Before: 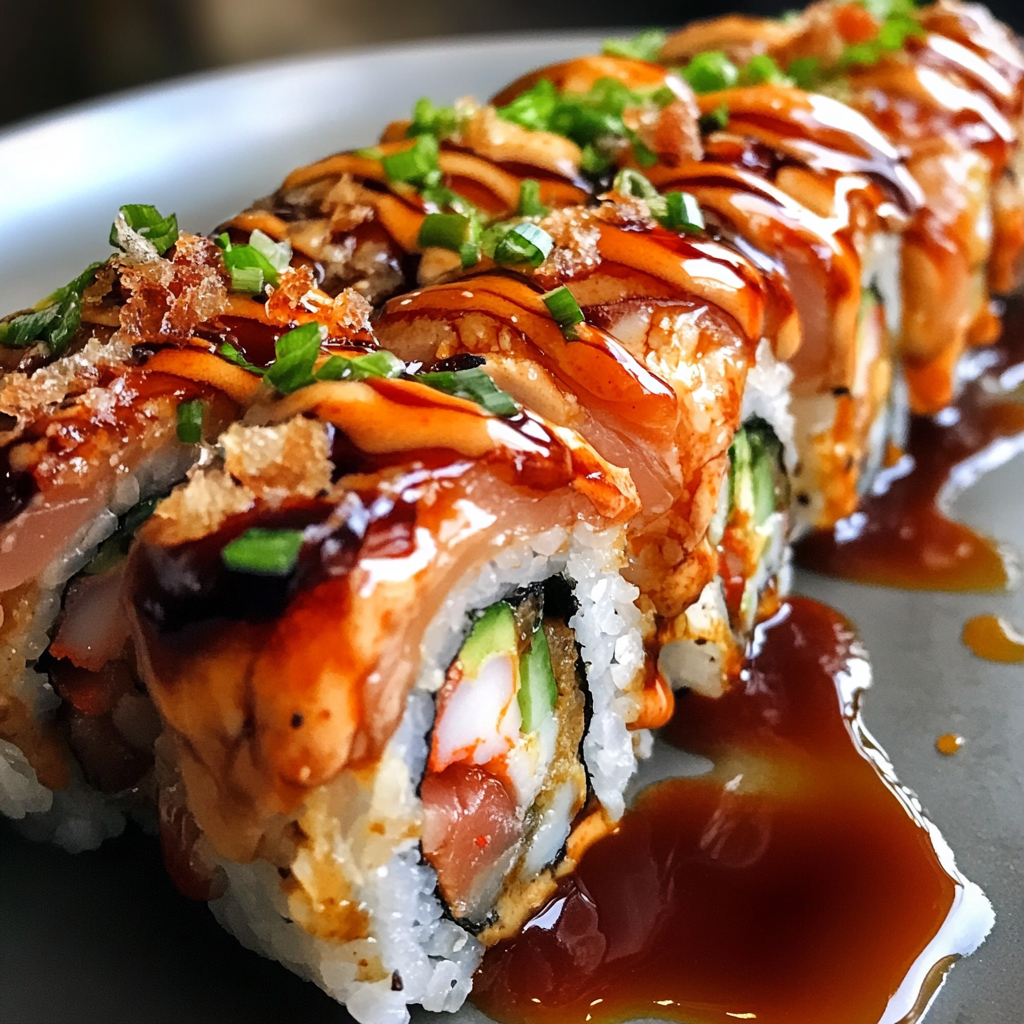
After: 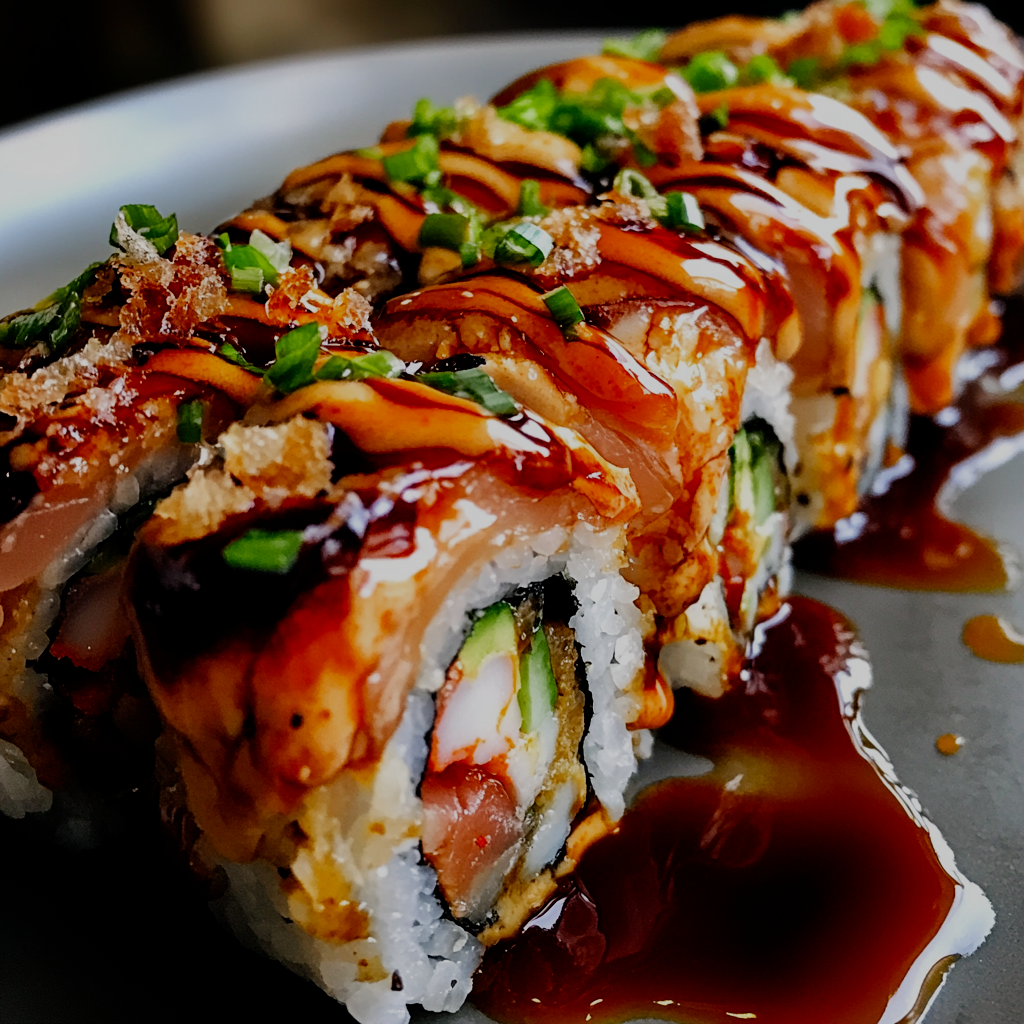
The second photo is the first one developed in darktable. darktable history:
filmic rgb: middle gray luminance 29%, black relative exposure -10.3 EV, white relative exposure 5.5 EV, threshold 6 EV, target black luminance 0%, hardness 3.95, latitude 2.04%, contrast 1.132, highlights saturation mix 5%, shadows ↔ highlights balance 15.11%, add noise in highlights 0, preserve chrominance no, color science v3 (2019), use custom middle-gray values true, iterations of high-quality reconstruction 0, contrast in highlights soft, enable highlight reconstruction true
